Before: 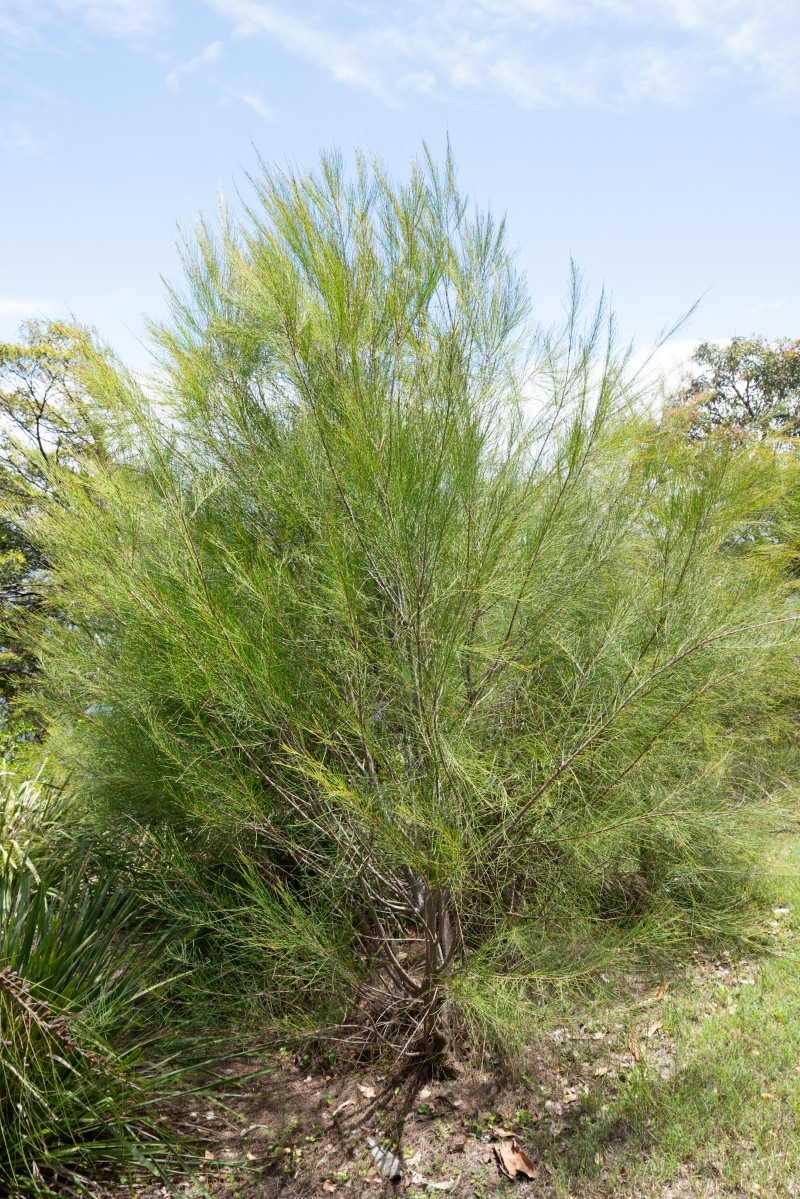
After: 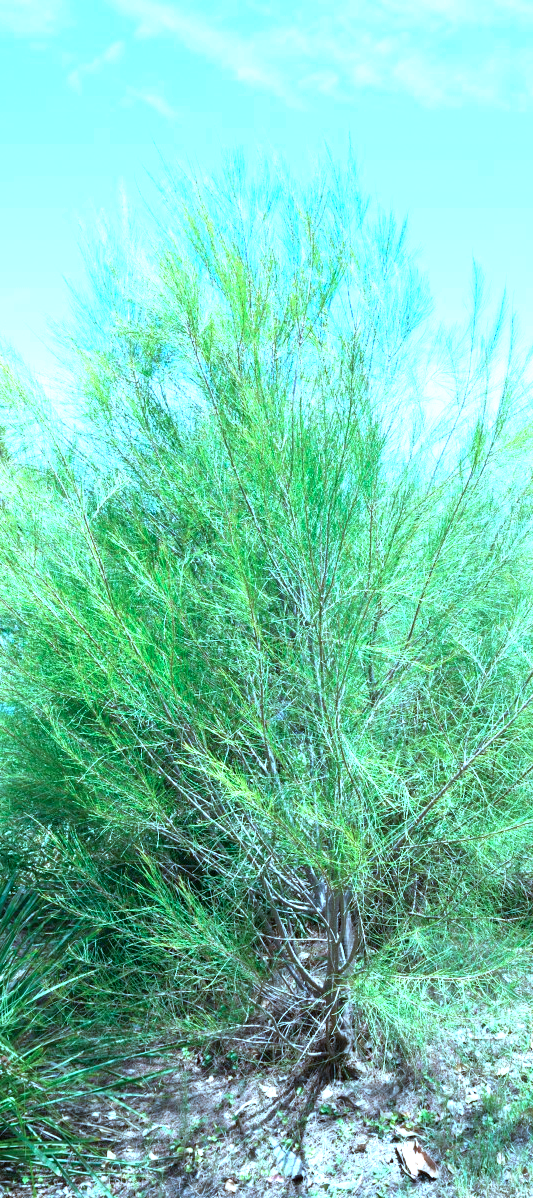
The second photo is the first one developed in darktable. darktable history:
crop and rotate: left 12.385%, right 20.903%
color calibration: gray › normalize channels true, illuminant custom, x 0.434, y 0.394, temperature 3103.27 K, gamut compression 0.015
exposure: black level correction 0, exposure 1.297 EV, compensate highlight preservation false
